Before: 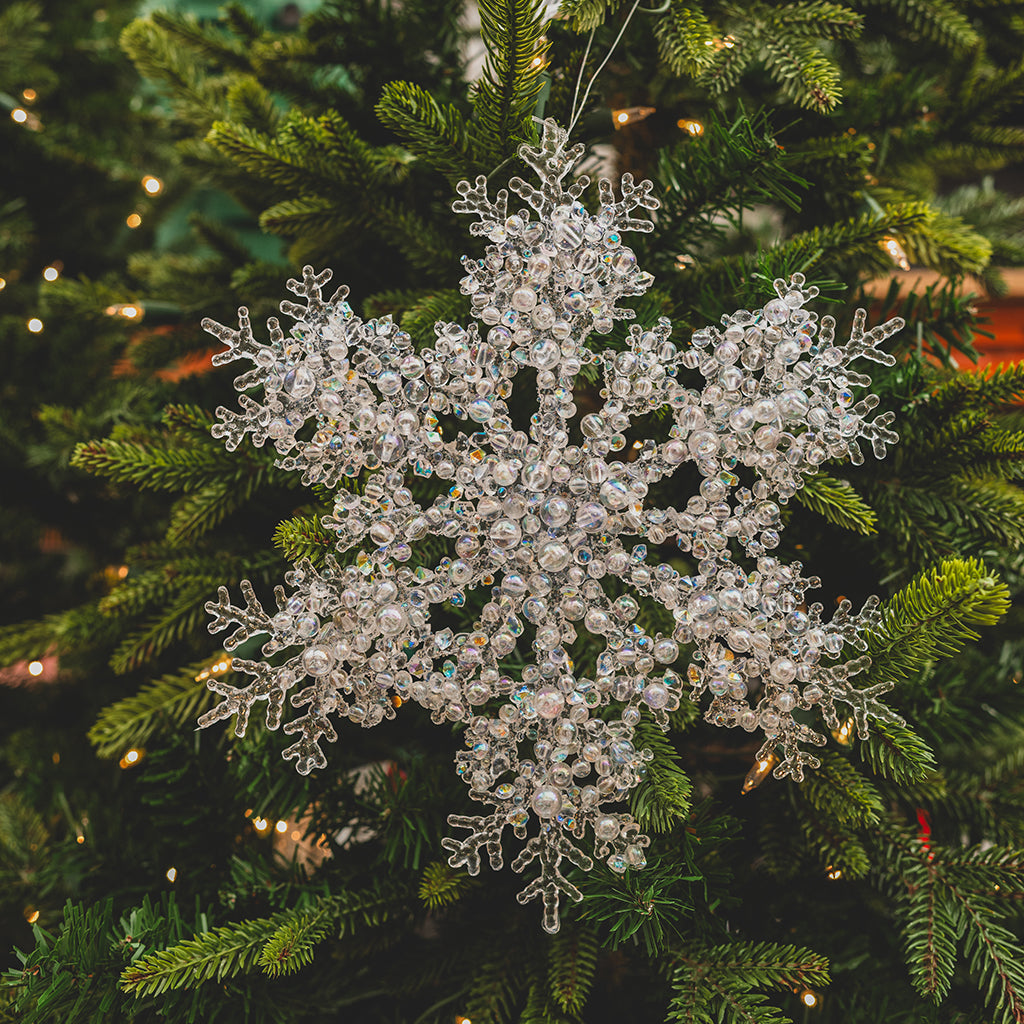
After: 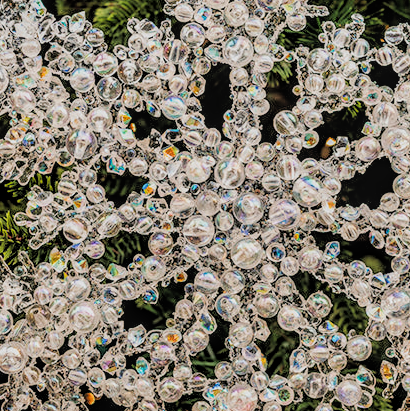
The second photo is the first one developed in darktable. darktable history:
exposure: exposure 0.558 EV, compensate highlight preservation false
local contrast: on, module defaults
crop: left 30.053%, top 29.606%, right 29.846%, bottom 30.193%
shadows and highlights: shadows -71.49, highlights 35.34, soften with gaussian
filmic rgb: black relative exposure -2.86 EV, white relative exposure 4.56 EV, hardness 1.75, contrast 1.261
